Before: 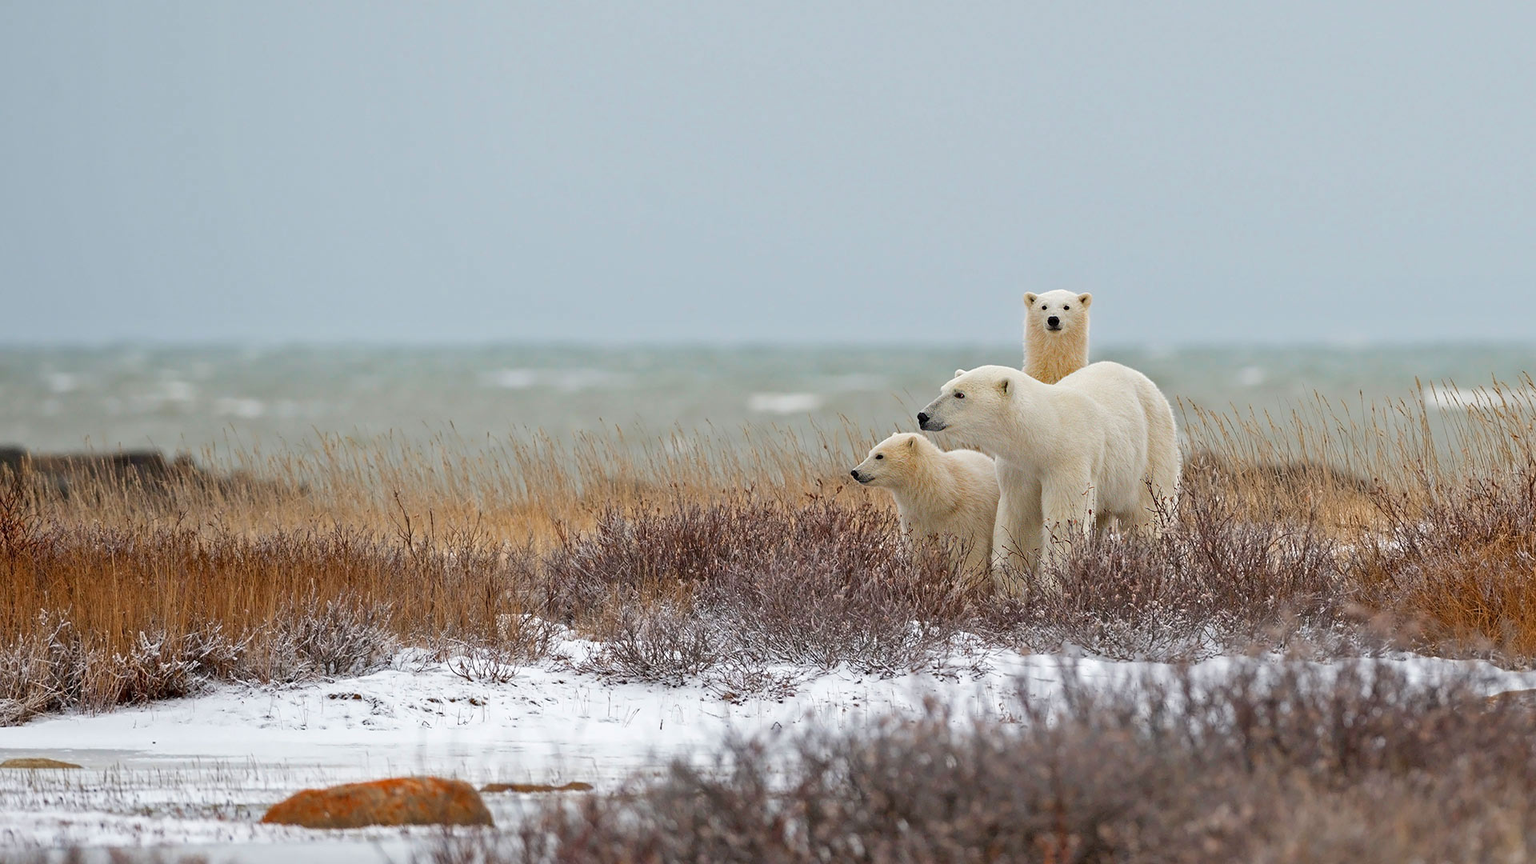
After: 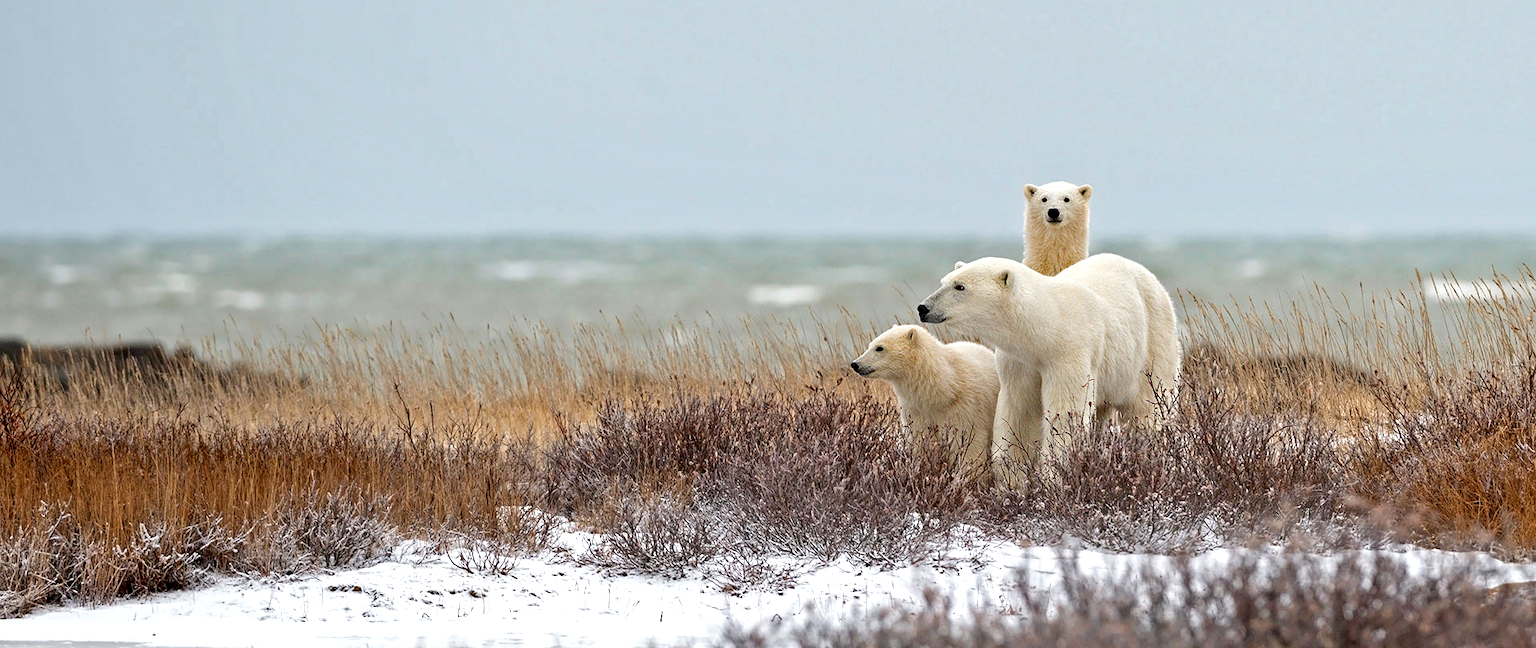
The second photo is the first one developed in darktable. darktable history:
exposure: exposure 0.258 EV, compensate highlight preservation false
crop and rotate: top 12.5%, bottom 12.5%
local contrast: highlights 123%, shadows 126%, detail 140%, midtone range 0.254
